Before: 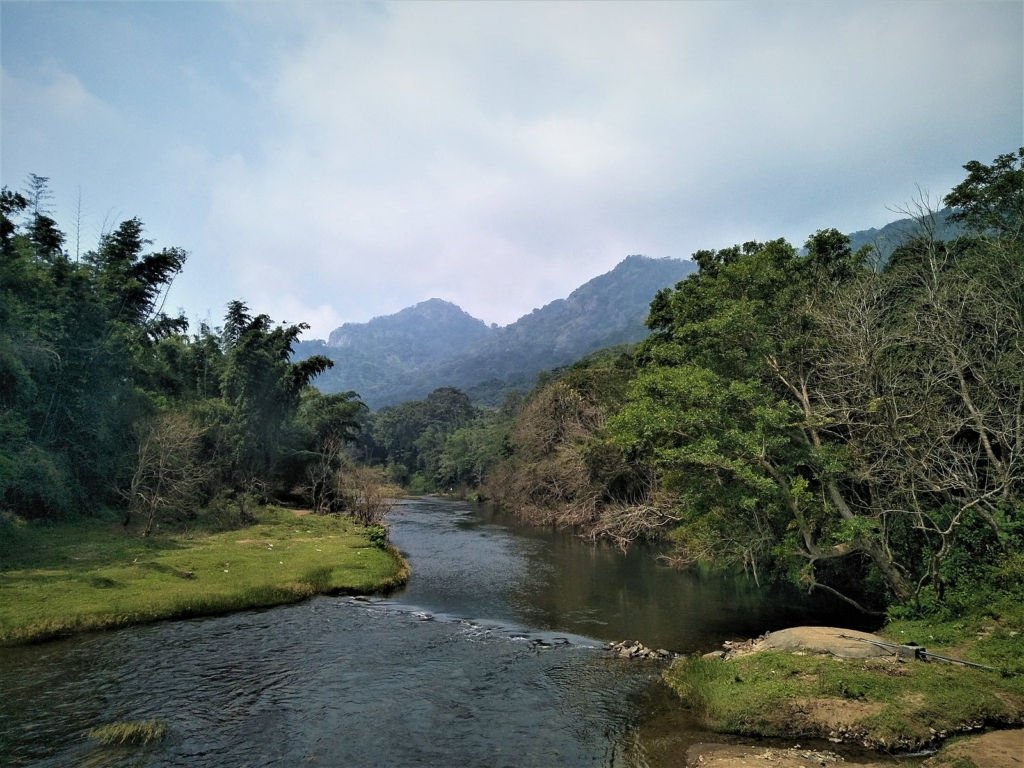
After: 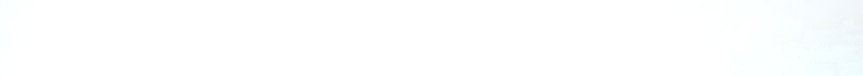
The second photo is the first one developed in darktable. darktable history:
color zones: curves: ch0 [(0.009, 0.528) (0.136, 0.6) (0.255, 0.586) (0.39, 0.528) (0.522, 0.584) (0.686, 0.736) (0.849, 0.561)]; ch1 [(0.045, 0.781) (0.14, 0.416) (0.257, 0.695) (0.442, 0.032) (0.738, 0.338) (0.818, 0.632) (0.891, 0.741) (1, 0.704)]; ch2 [(0, 0.667) (0.141, 0.52) (0.26, 0.37) (0.474, 0.432) (0.743, 0.286)]
crop and rotate: left 9.644%, top 9.491%, right 6.021%, bottom 80.509%
shadows and highlights: shadows -54.3, highlights 86.09, soften with gaussian
